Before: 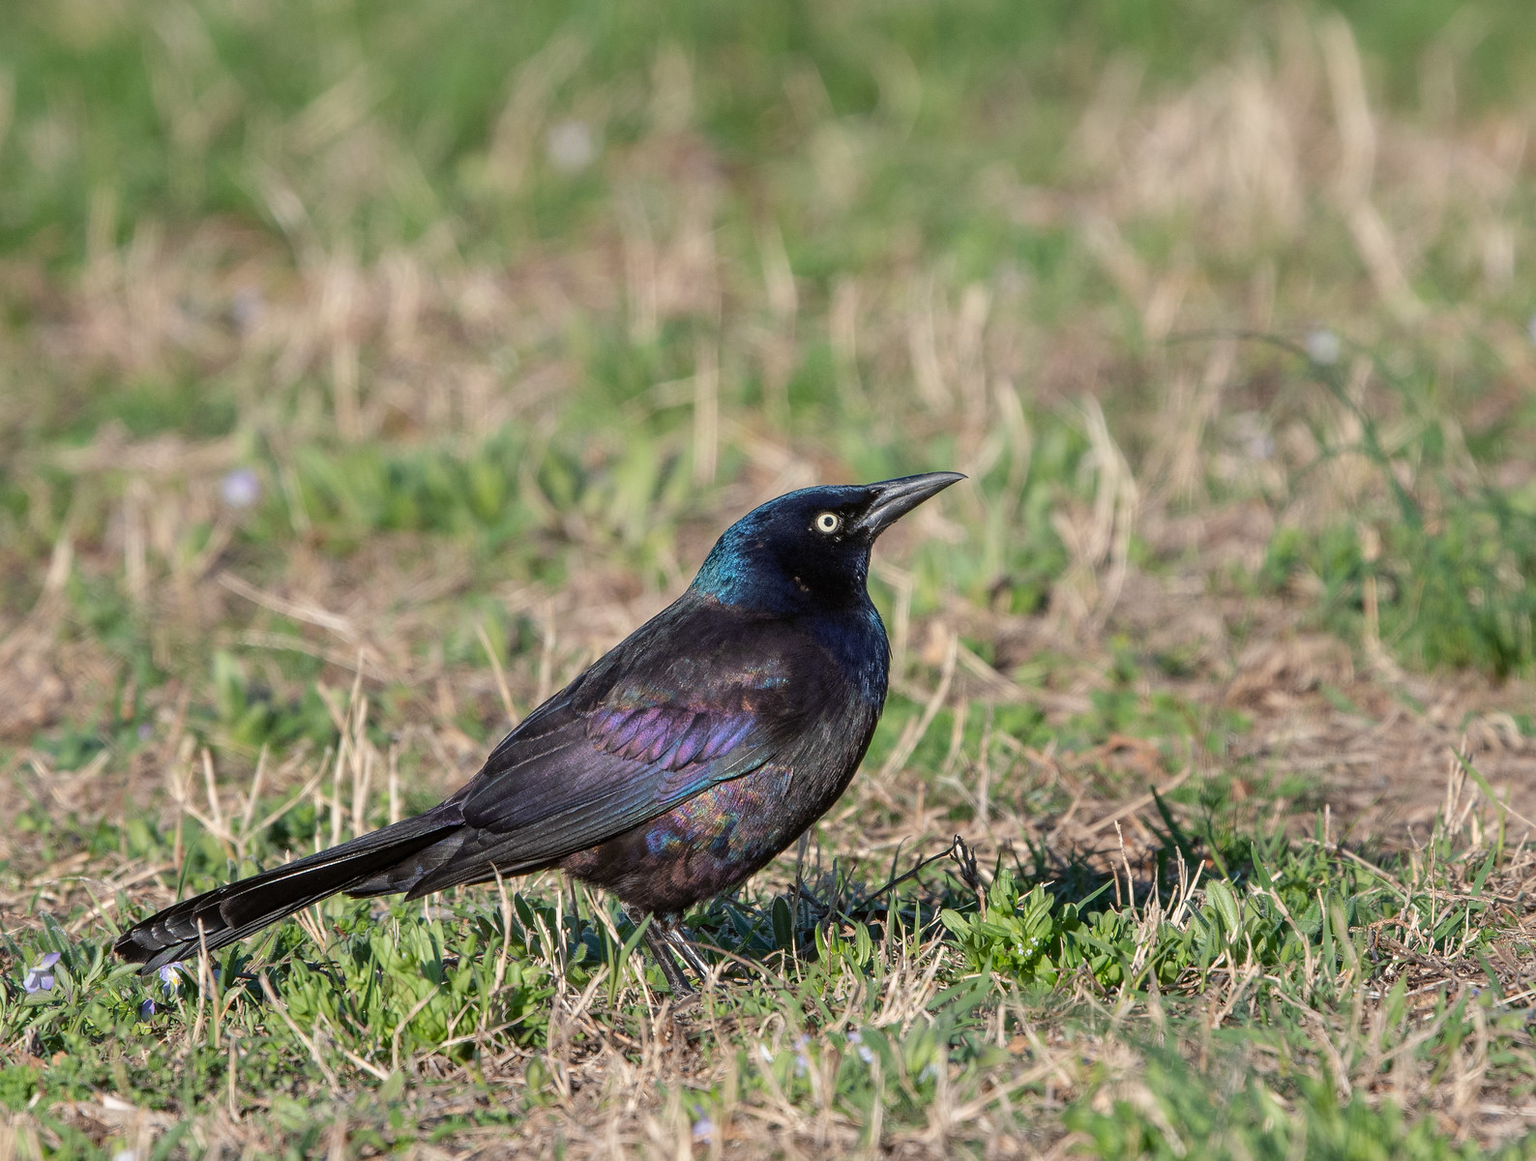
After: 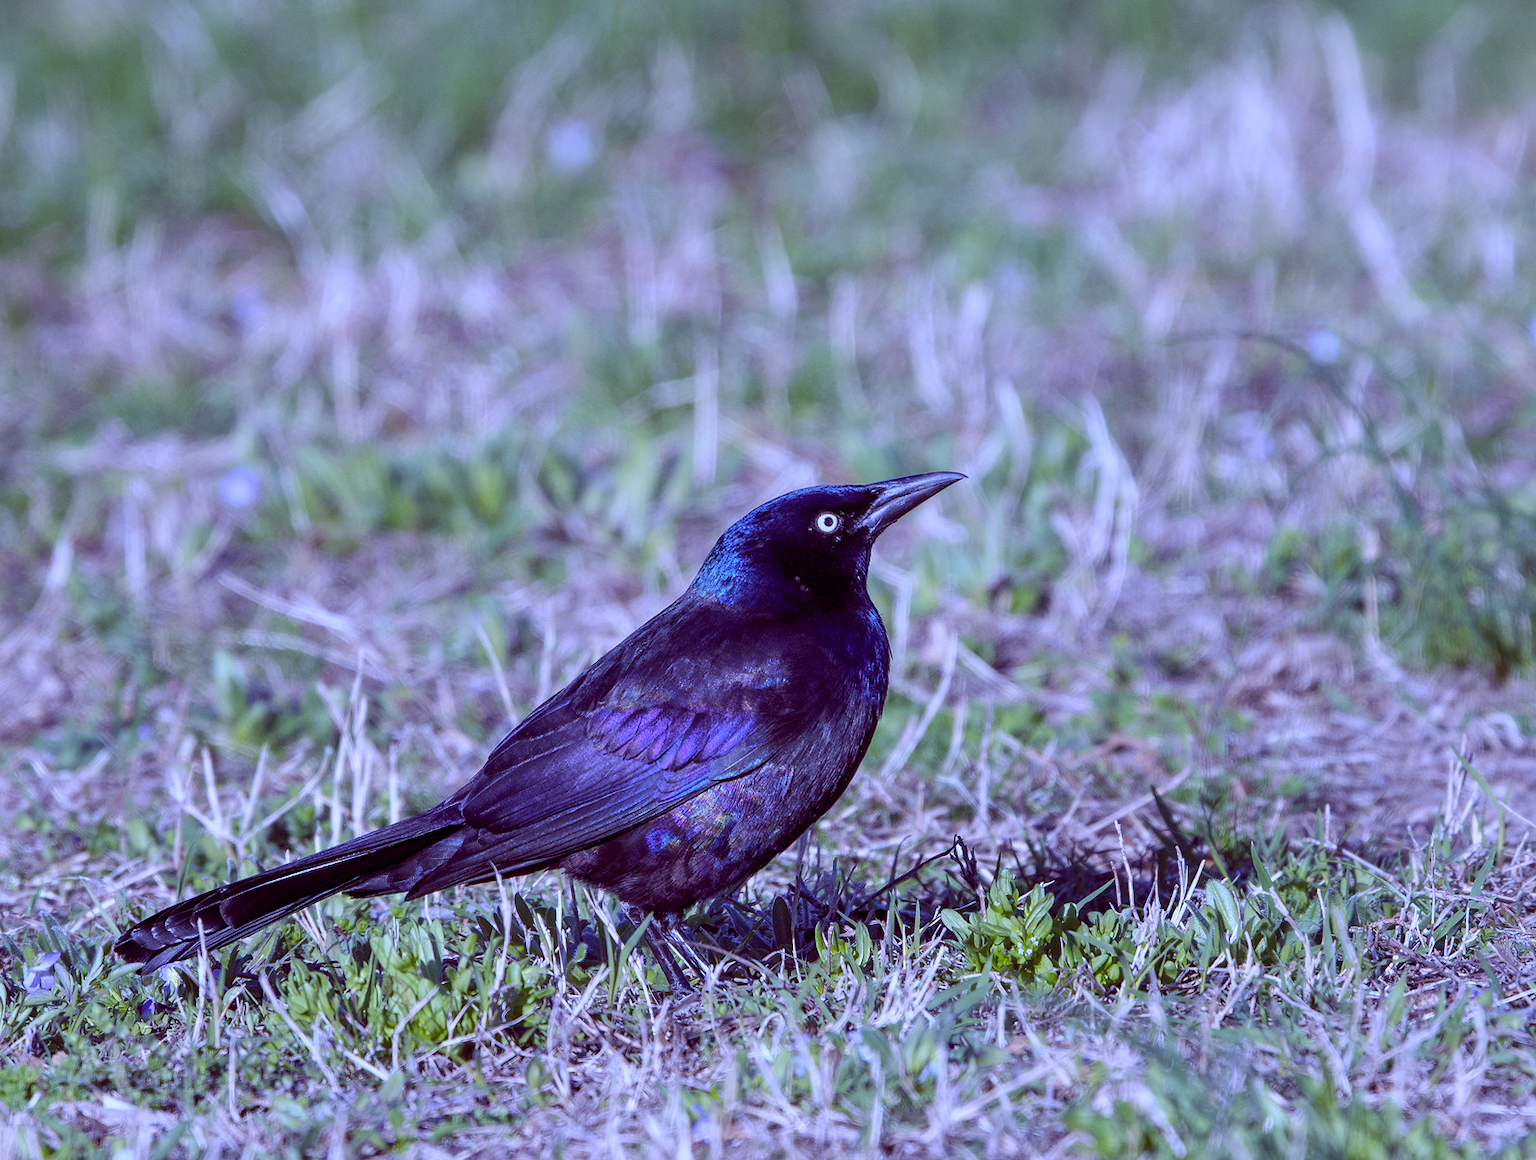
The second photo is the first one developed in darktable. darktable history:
color balance rgb: shadows lift › chroma 6.43%, shadows lift › hue 305.74°, highlights gain › chroma 2.43%, highlights gain › hue 35.74°, global offset › chroma 0.28%, global offset › hue 320.29°, linear chroma grading › global chroma 5.5%, perceptual saturation grading › global saturation 30%, contrast 5.15%
contrast brightness saturation: contrast 0.11, saturation -0.17
white balance: red 0.766, blue 1.537
